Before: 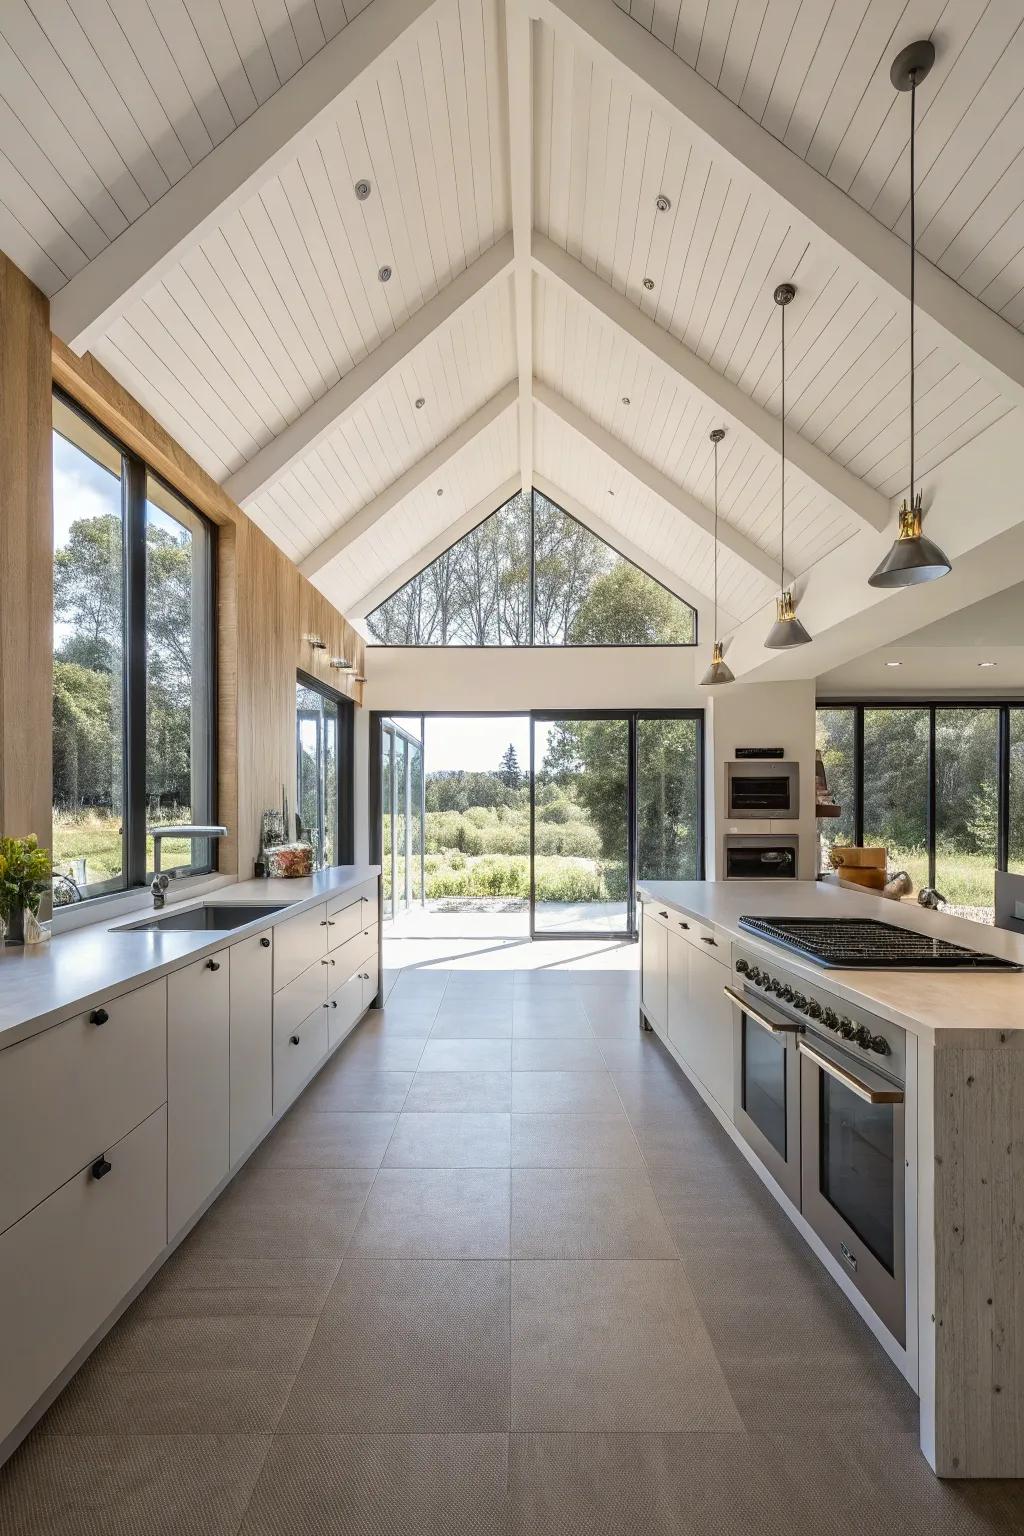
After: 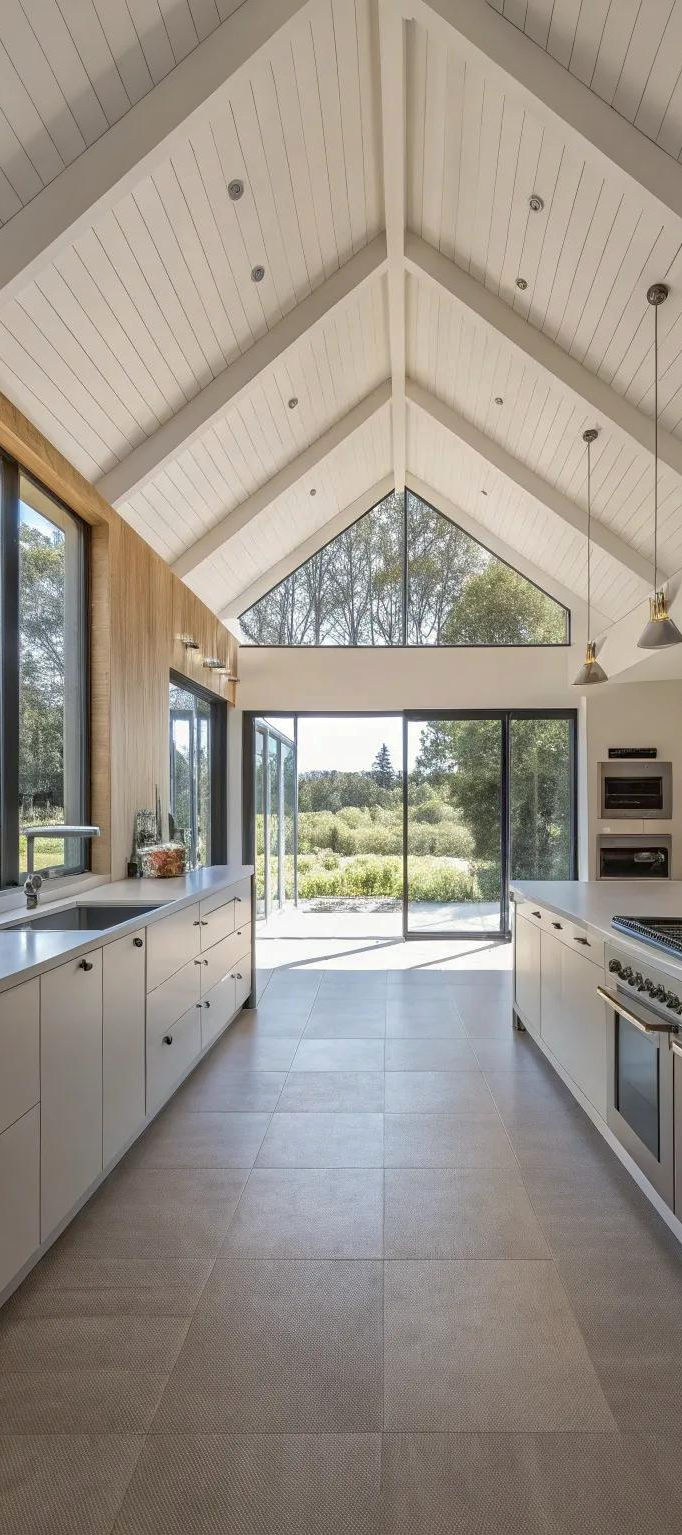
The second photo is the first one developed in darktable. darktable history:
contrast equalizer: octaves 7, y [[0.5, 0.5, 0.468, 0.5, 0.5, 0.5], [0.5 ×6], [0.5 ×6], [0 ×6], [0 ×6]], mix -0.312
shadows and highlights: on, module defaults
crop and rotate: left 12.472%, right 20.869%
